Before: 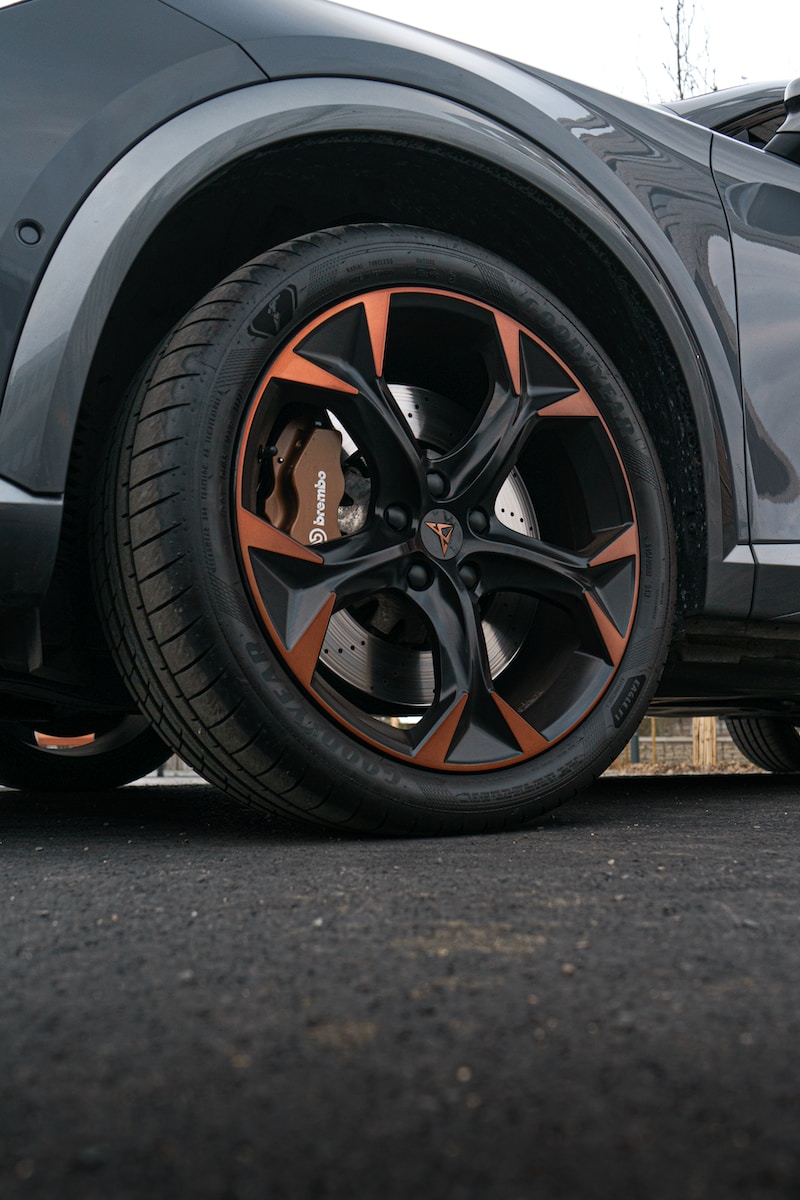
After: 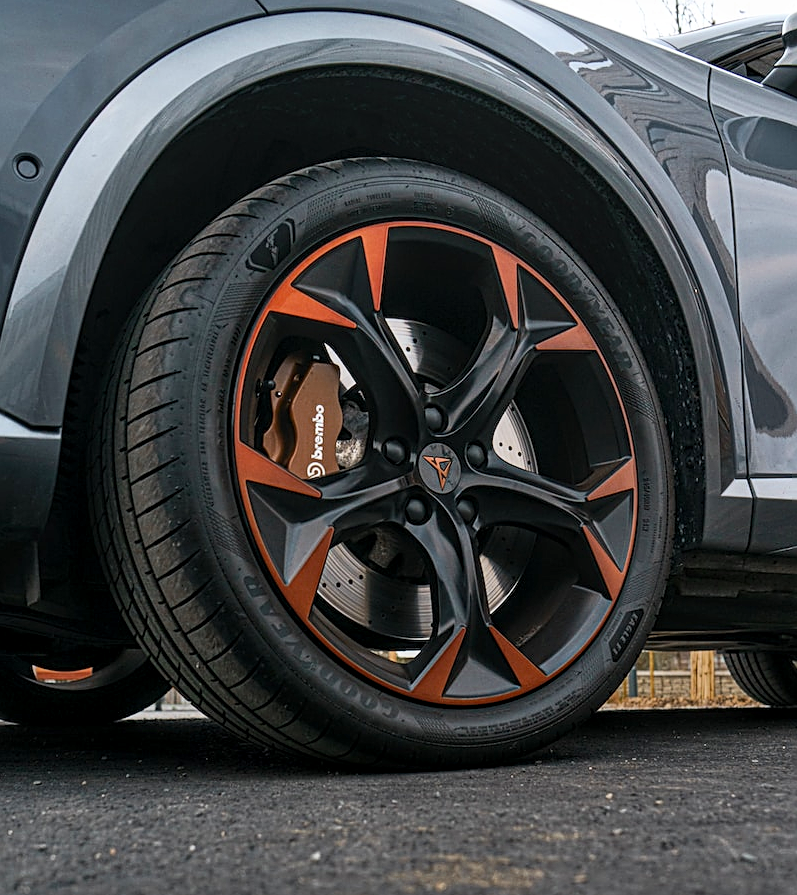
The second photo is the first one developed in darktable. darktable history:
color zones: curves: ch0 [(0.11, 0.396) (0.195, 0.36) (0.25, 0.5) (0.303, 0.412) (0.357, 0.544) (0.75, 0.5) (0.967, 0.328)]; ch1 [(0, 0.468) (0.112, 0.512) (0.202, 0.6) (0.25, 0.5) (0.307, 0.352) (0.357, 0.544) (0.75, 0.5) (0.963, 0.524)]
sharpen: on, module defaults
crop: left 0.282%, top 5.508%, bottom 19.903%
local contrast: on, module defaults
contrast brightness saturation: contrast 0.201, brightness 0.16, saturation 0.223
